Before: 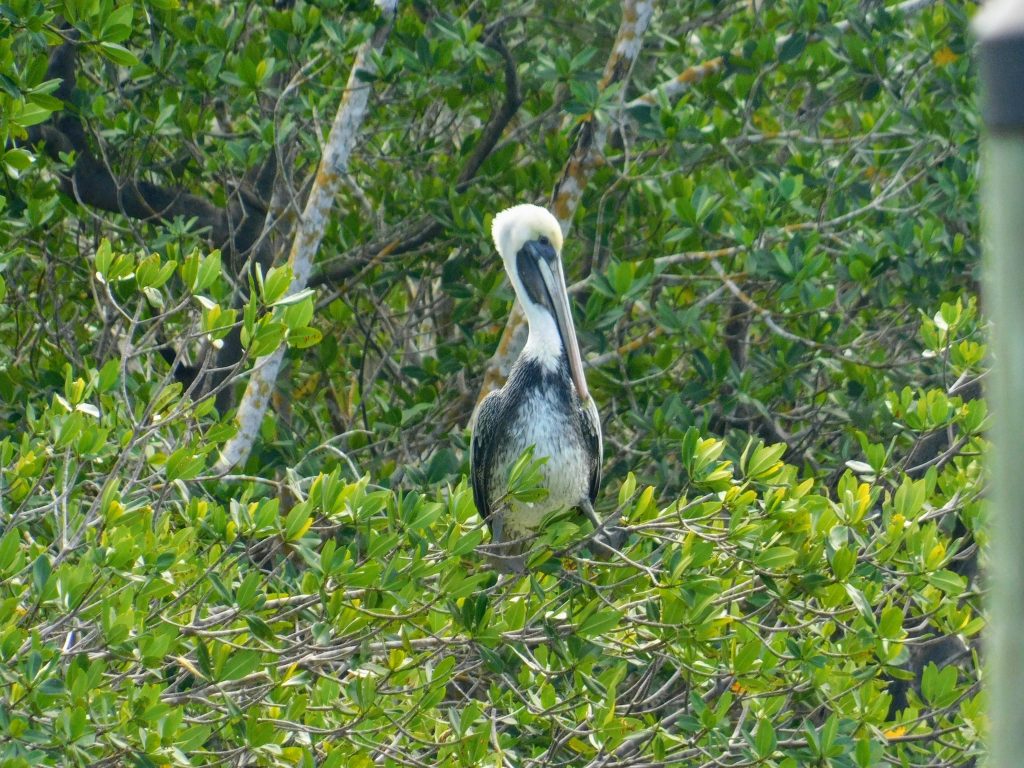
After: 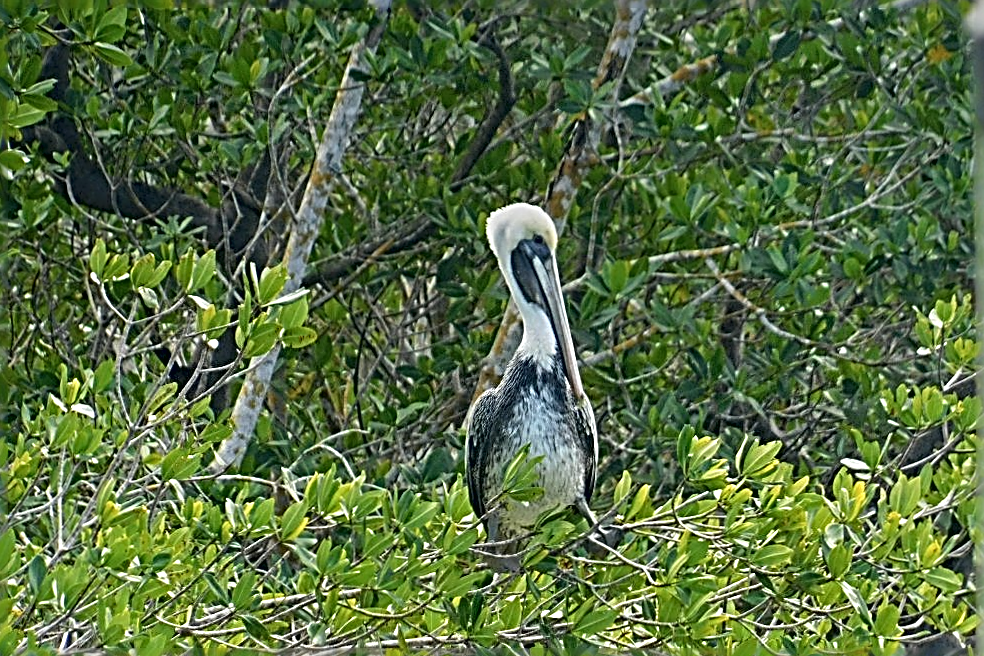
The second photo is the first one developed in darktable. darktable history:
contrast brightness saturation: saturation -0.05
graduated density: rotation -0.352°, offset 57.64
crop and rotate: angle 0.2°, left 0.275%, right 3.127%, bottom 14.18%
sharpen: radius 3.158, amount 1.731
